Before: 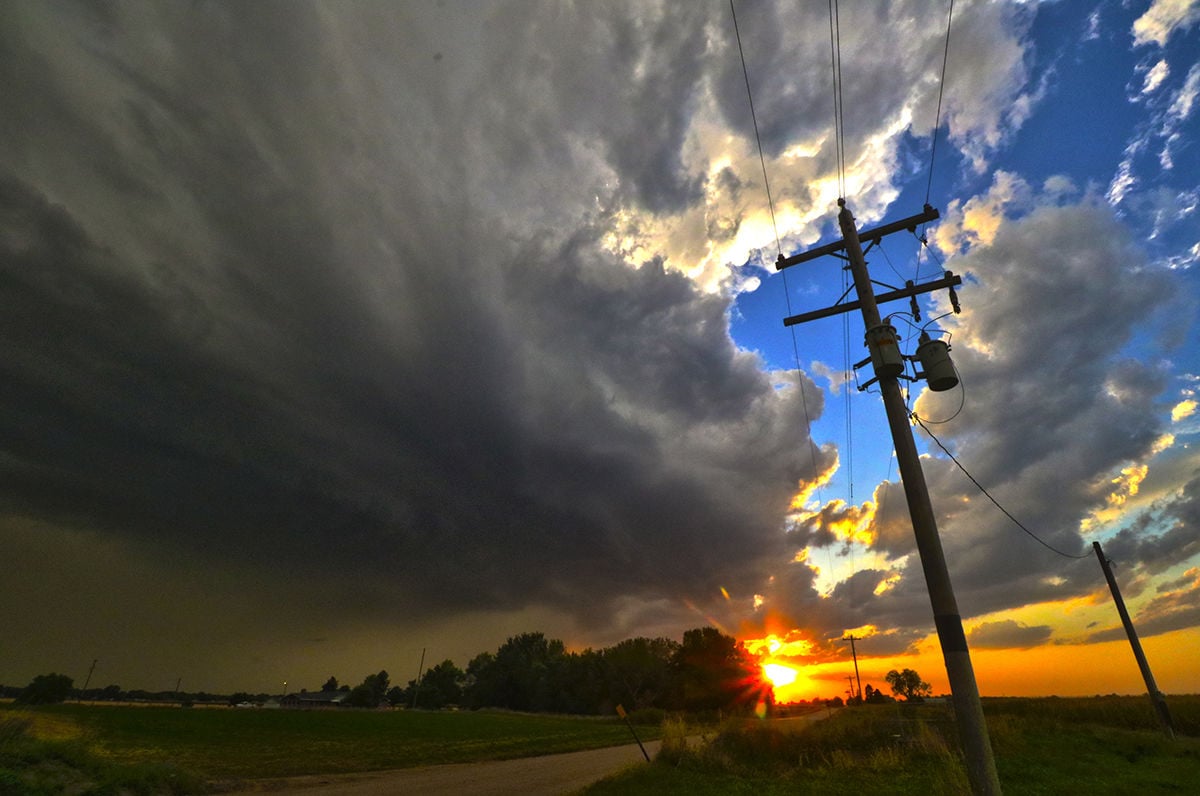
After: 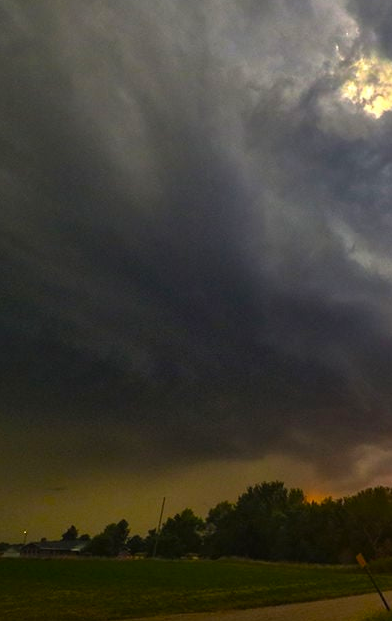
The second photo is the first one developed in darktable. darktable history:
color balance rgb: perceptual saturation grading › global saturation -0.135%, global vibrance 39.991%
crop and rotate: left 21.719%, top 18.992%, right 45.538%, bottom 2.976%
